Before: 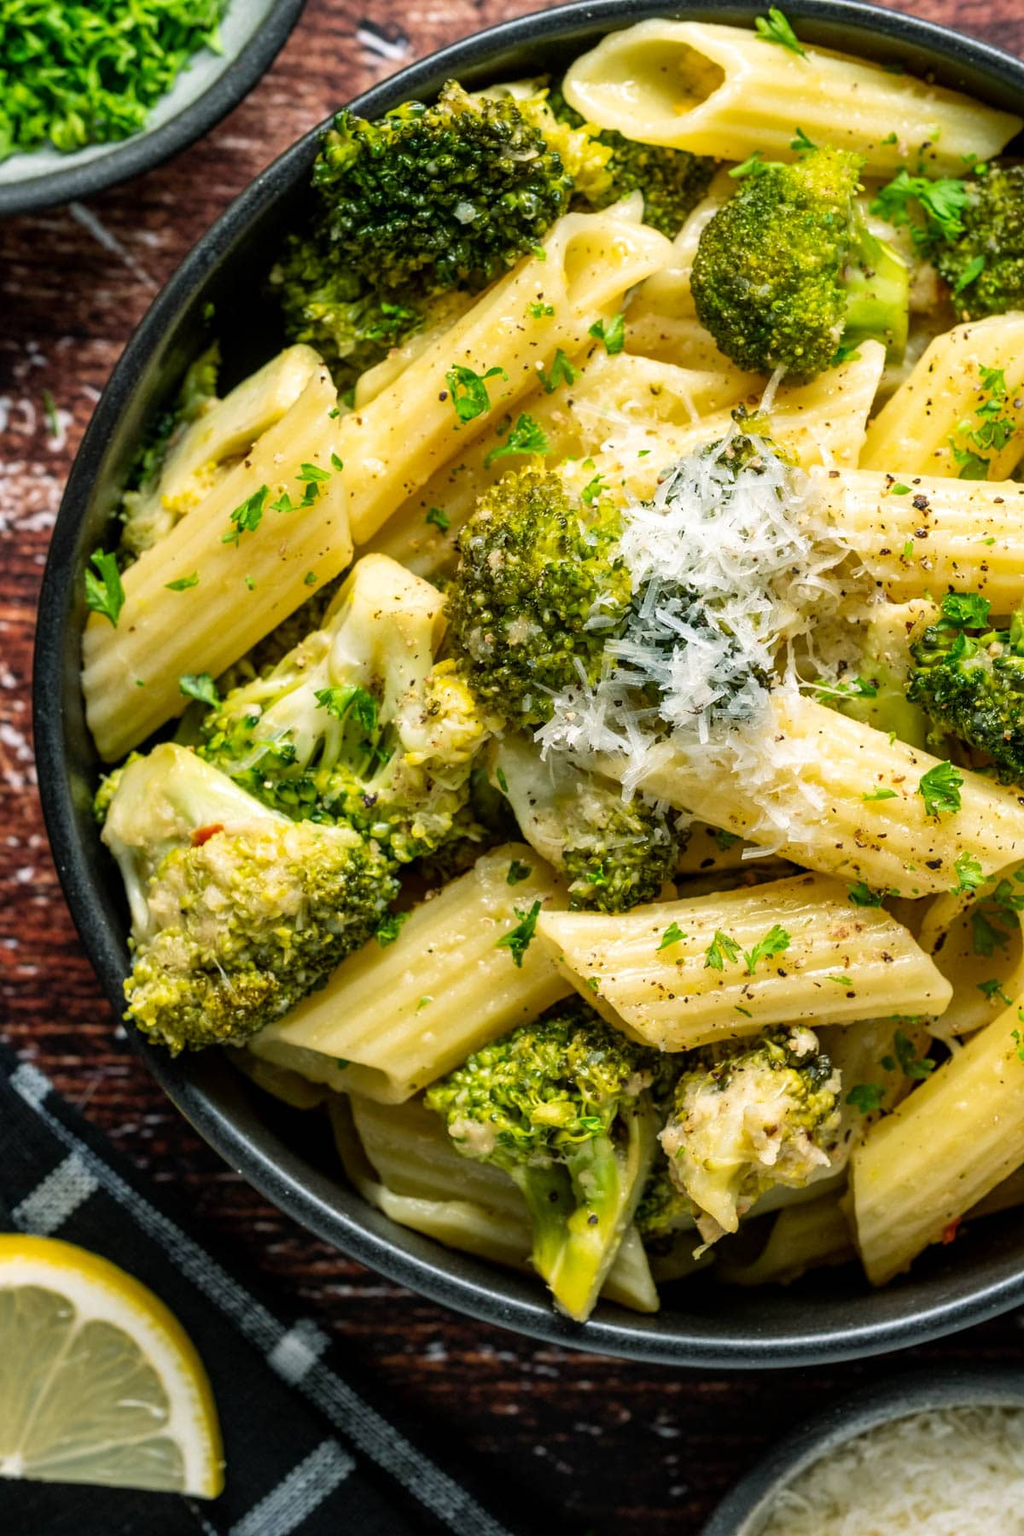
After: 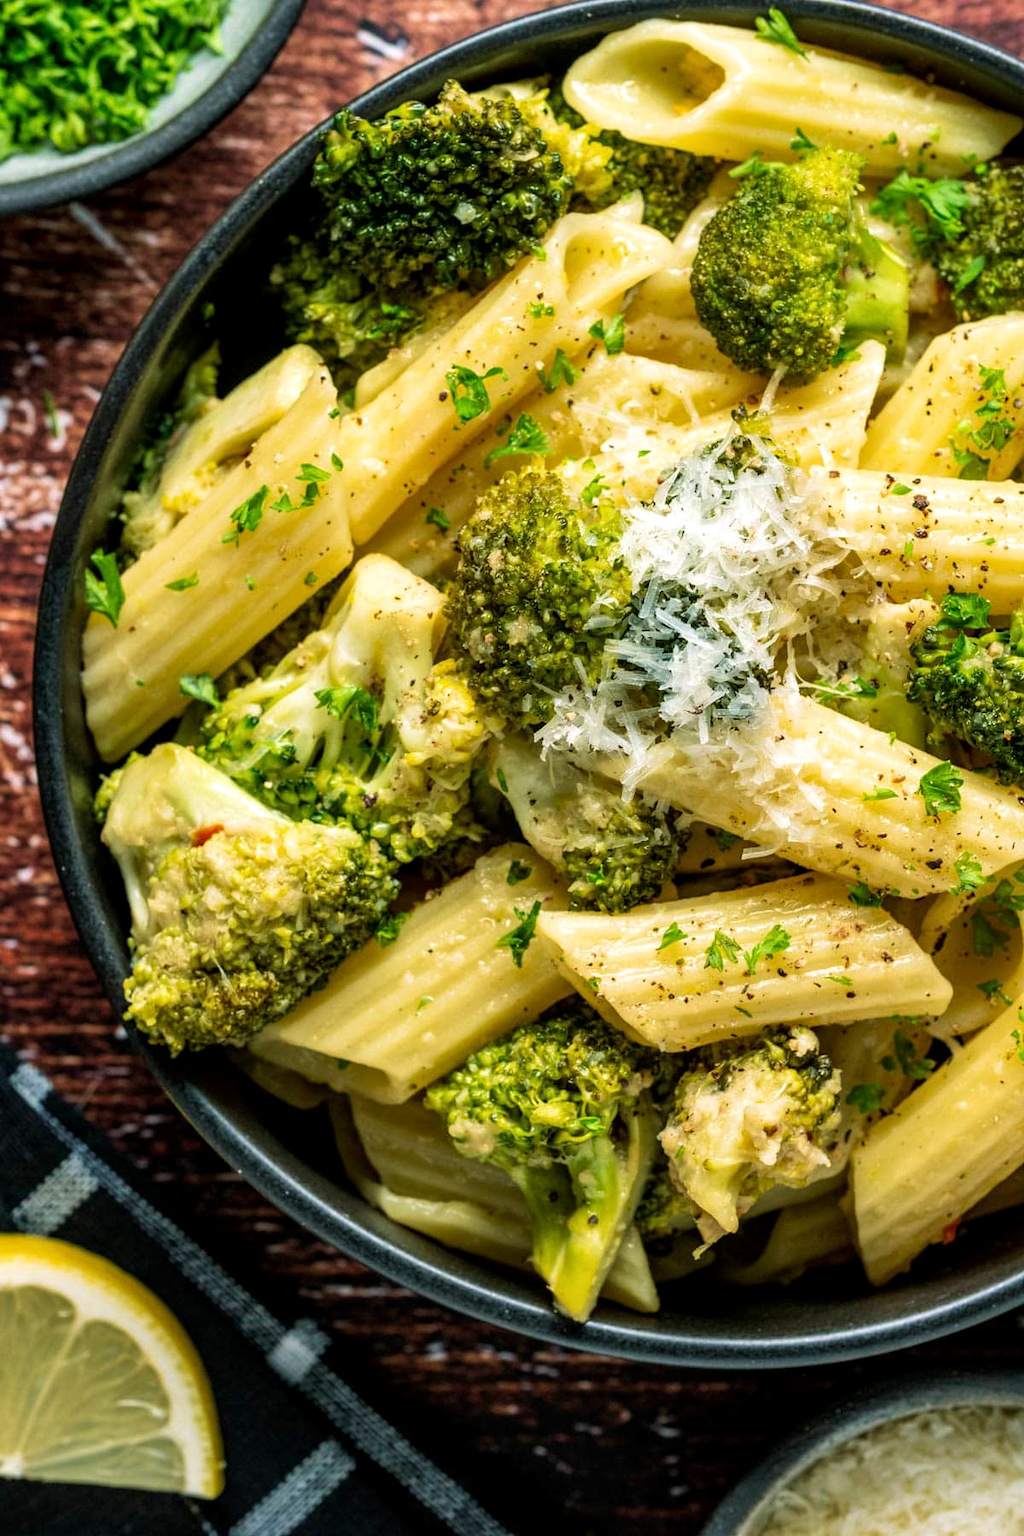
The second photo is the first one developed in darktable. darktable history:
local contrast: highlights 100%, shadows 100%, detail 120%, midtone range 0.2
velvia: strength 40%
